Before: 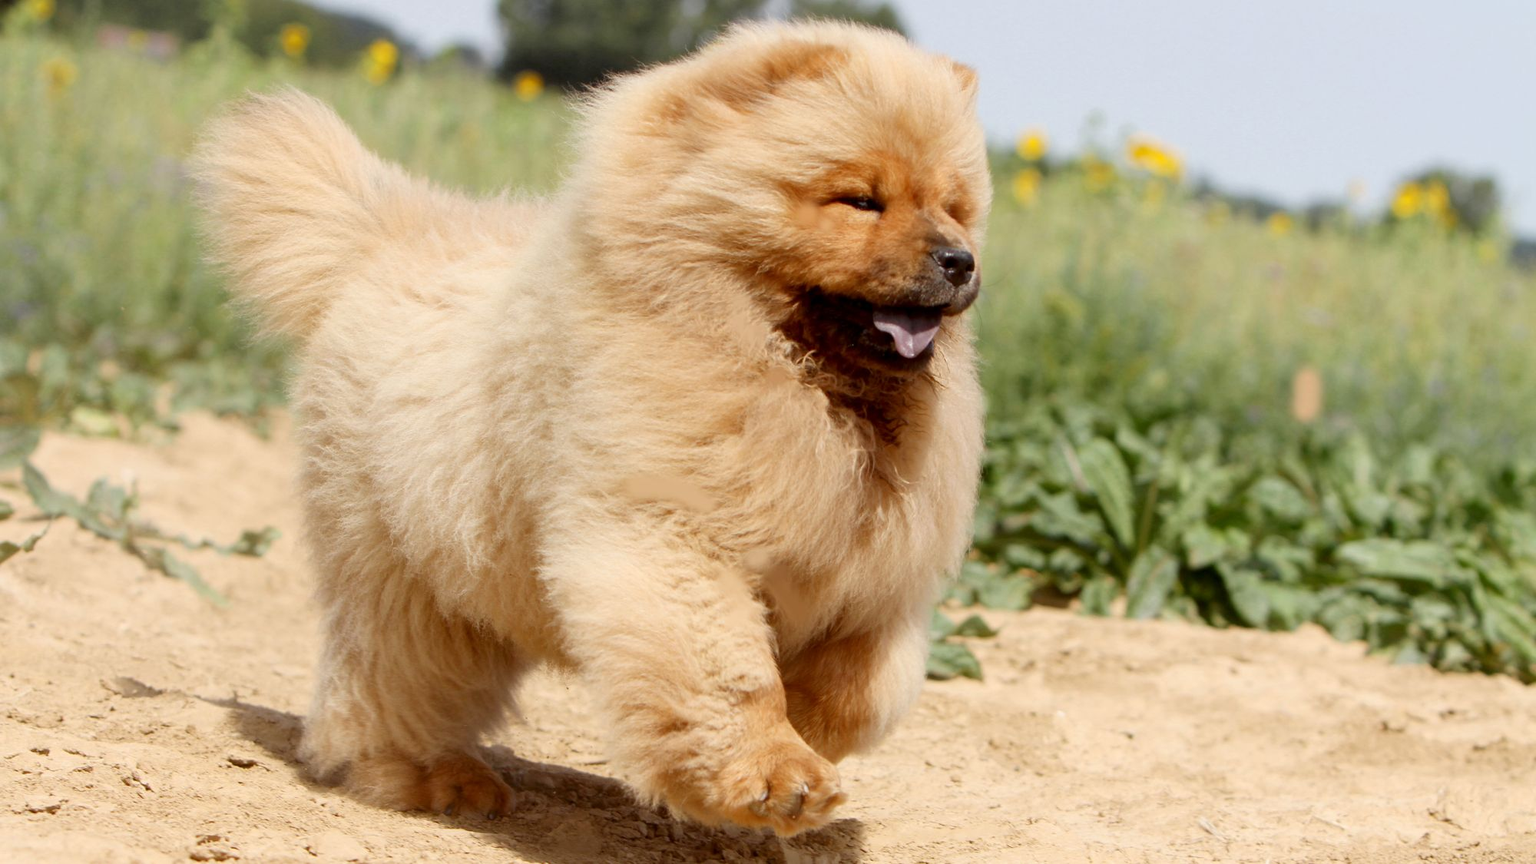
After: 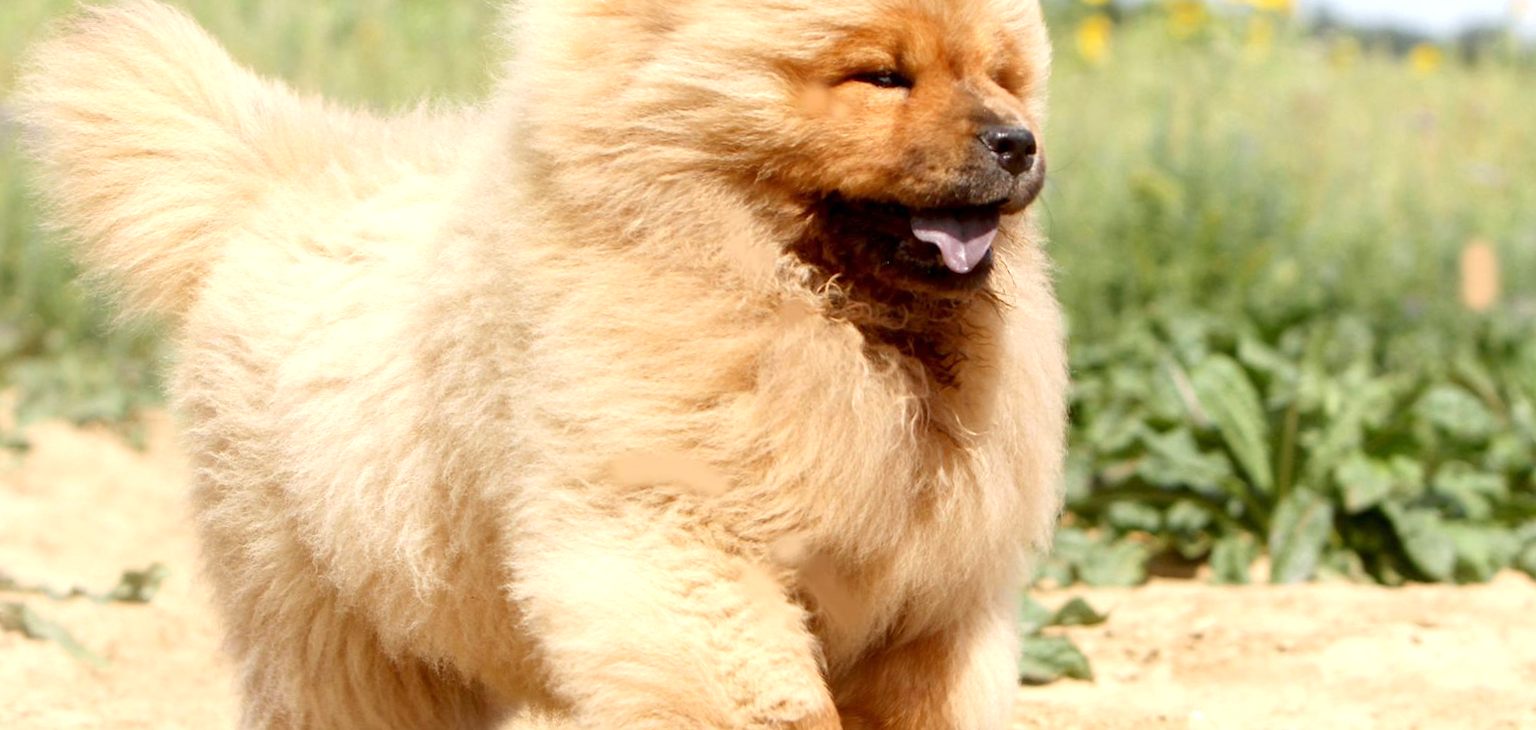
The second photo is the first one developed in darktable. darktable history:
exposure: exposure 0.515 EV, compensate highlight preservation false
rotate and perspective: rotation -5°, crop left 0.05, crop right 0.952, crop top 0.11, crop bottom 0.89
crop: left 7.856%, top 11.836%, right 10.12%, bottom 15.387%
